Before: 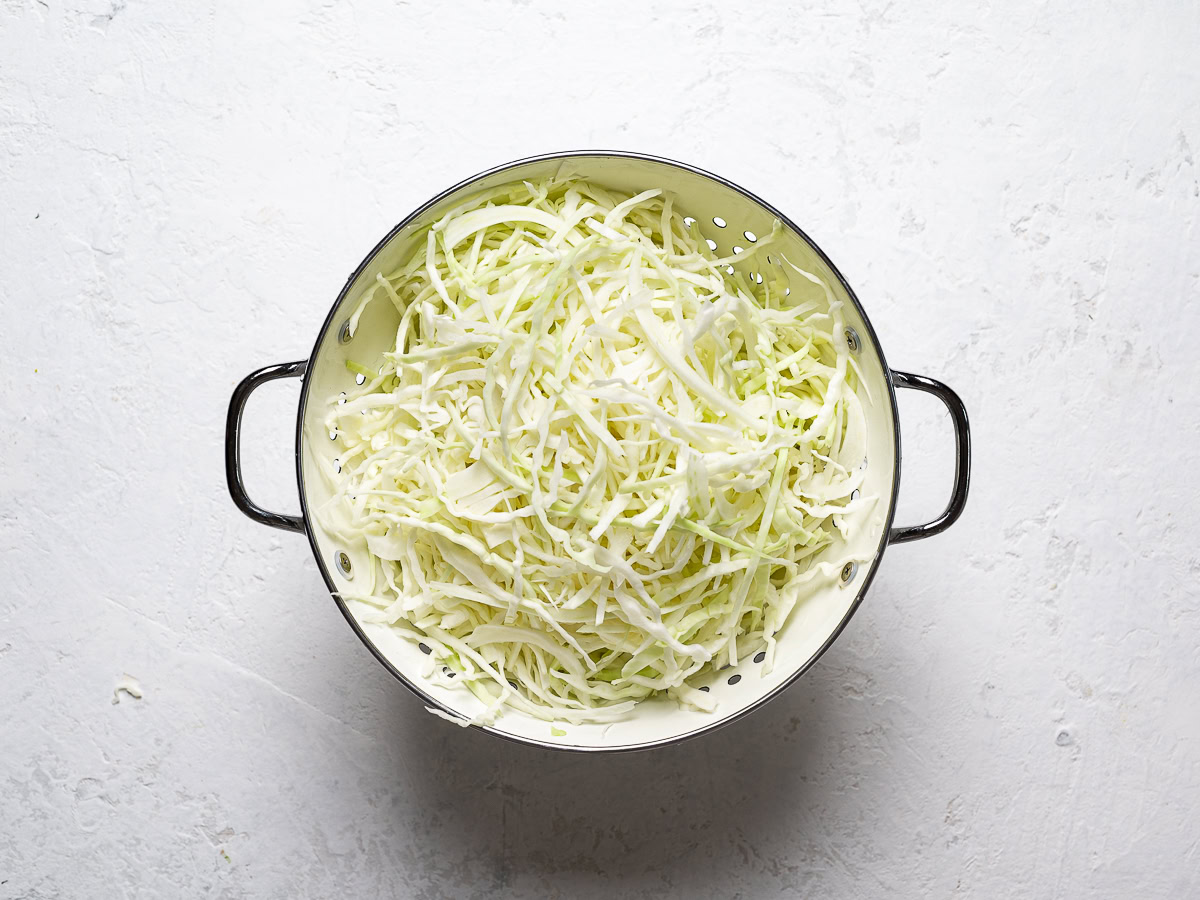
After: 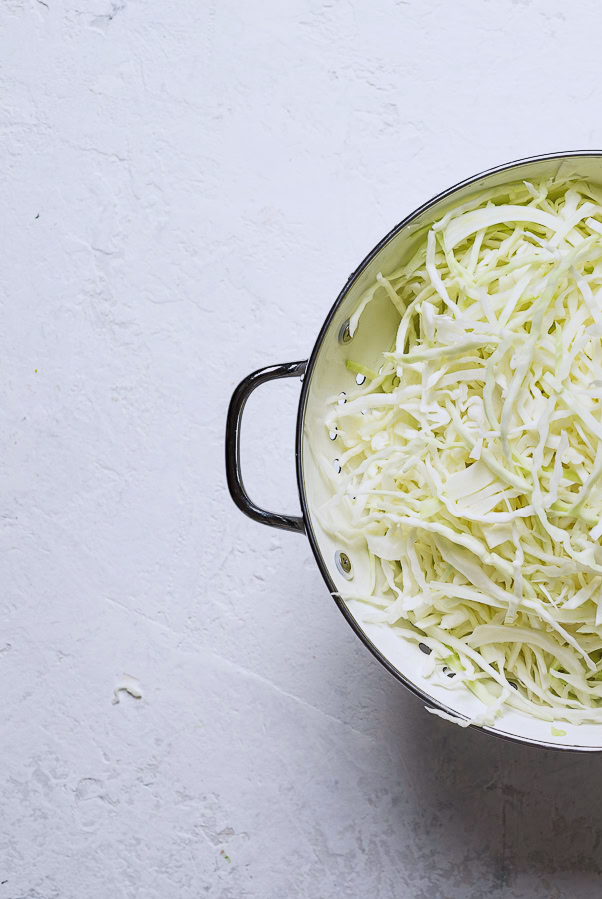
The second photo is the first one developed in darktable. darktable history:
velvia: strength 14.85%
color calibration: gray › normalize channels true, illuminant as shot in camera, x 0.358, y 0.373, temperature 4628.91 K, gamut compression 0.025
crop and rotate: left 0.063%, top 0%, right 49.751%
local contrast: mode bilateral grid, contrast 21, coarseness 51, detail 119%, midtone range 0.2
tone curve: curves: ch0 [(0, 0.014) (0.036, 0.047) (0.15, 0.156) (0.27, 0.258) (0.511, 0.506) (0.761, 0.741) (1, 0.919)]; ch1 [(0, 0) (0.179, 0.173) (0.322, 0.32) (0.429, 0.431) (0.502, 0.5) (0.519, 0.522) (0.562, 0.575) (0.631, 0.65) (0.72, 0.692) (1, 1)]; ch2 [(0, 0) (0.29, 0.295) (0.404, 0.436) (0.497, 0.498) (0.533, 0.556) (0.599, 0.607) (0.696, 0.707) (1, 1)], preserve colors none
